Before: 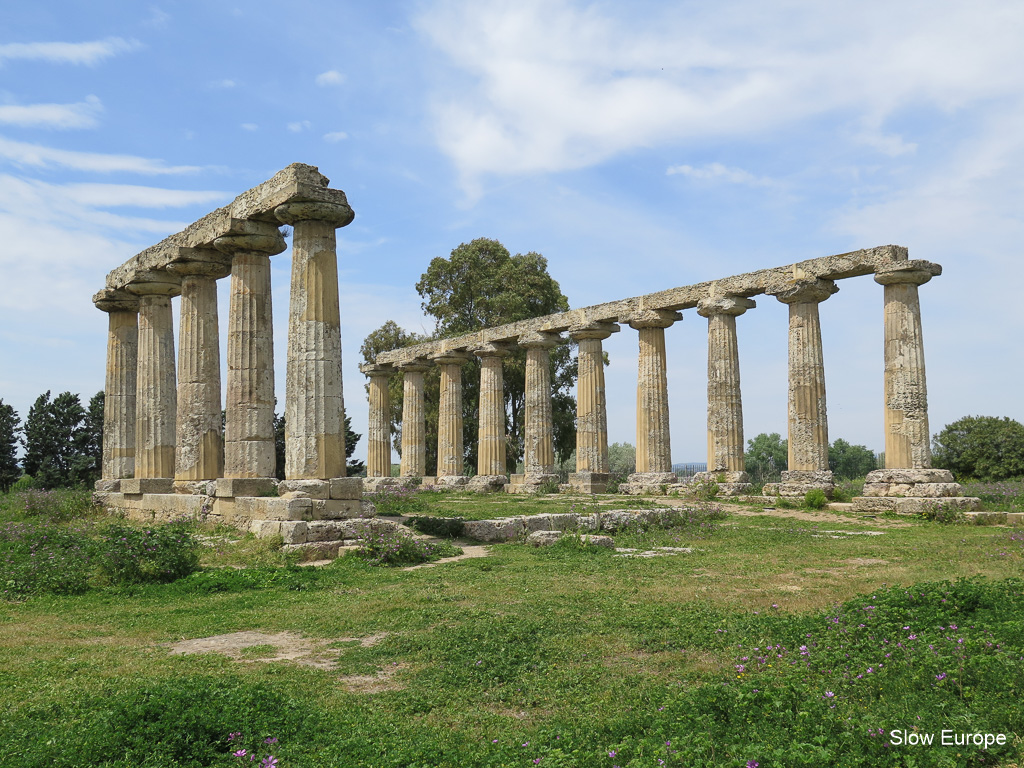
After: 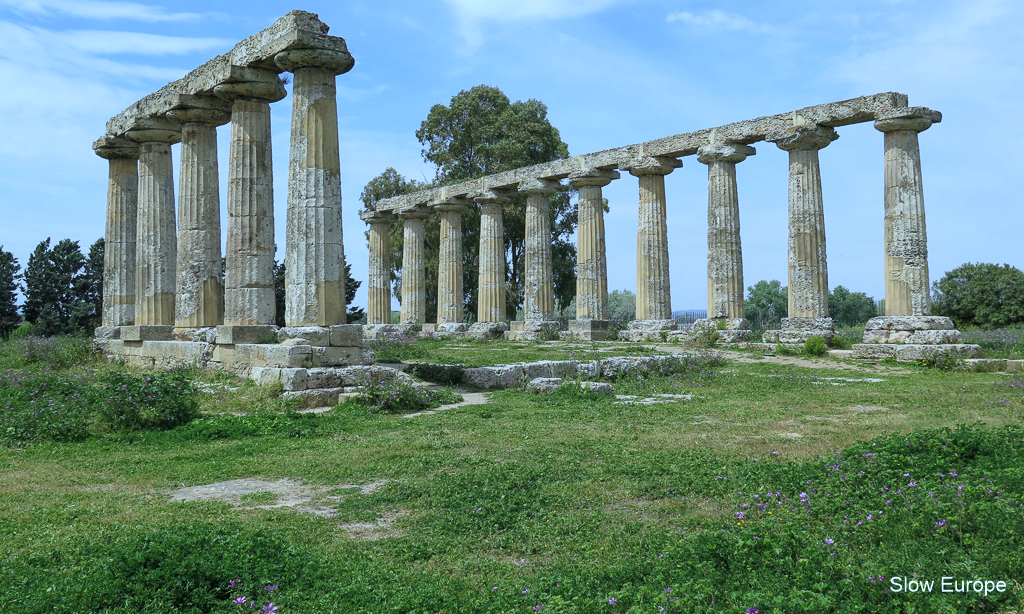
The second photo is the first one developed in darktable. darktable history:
white balance: red 0.926, green 1.003, blue 1.133
color calibration: illuminant Planckian (black body), adaptation linear Bradford (ICC v4), x 0.361, y 0.366, temperature 4511.61 K, saturation algorithm version 1 (2020)
crop and rotate: top 19.998%
local contrast: highlights 100%, shadows 100%, detail 120%, midtone range 0.2
